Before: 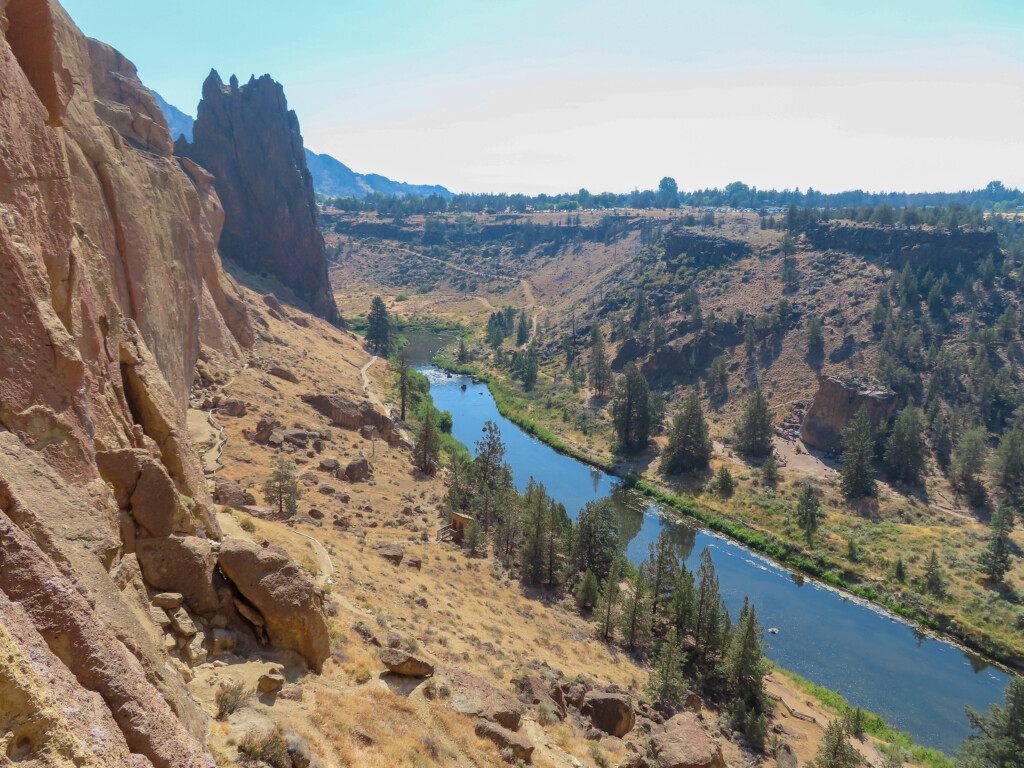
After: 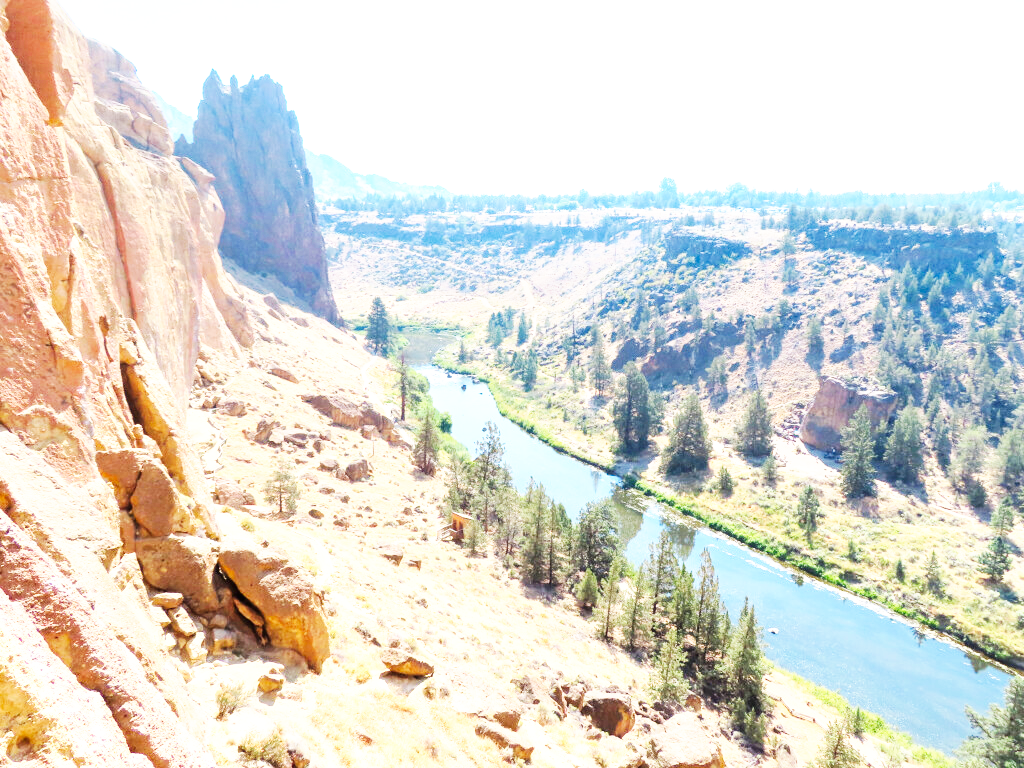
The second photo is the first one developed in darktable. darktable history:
base curve: curves: ch0 [(0, 0) (0.007, 0.004) (0.027, 0.03) (0.046, 0.07) (0.207, 0.54) (0.442, 0.872) (0.673, 0.972) (1, 1)], preserve colors none
exposure: black level correction 0, exposure 1.2 EV, compensate highlight preservation false
